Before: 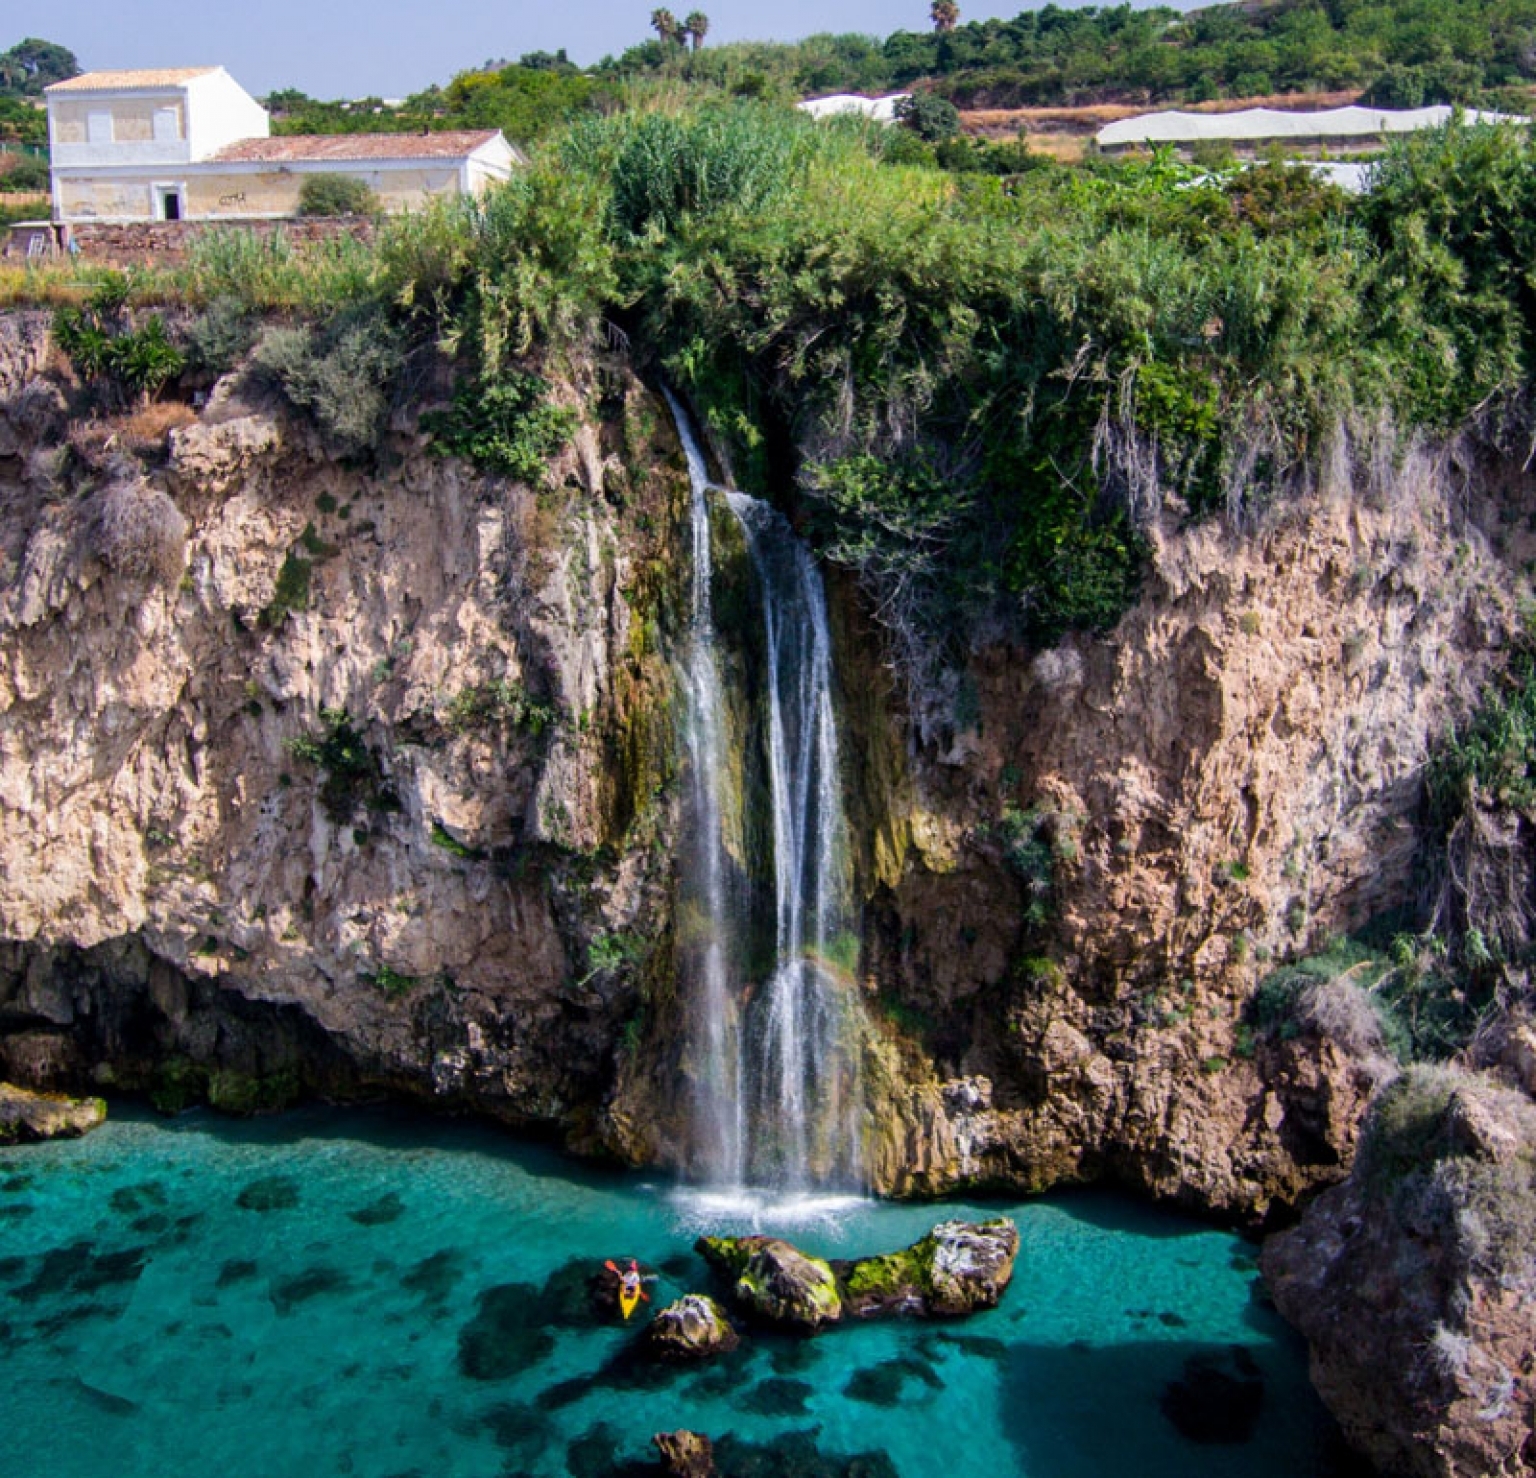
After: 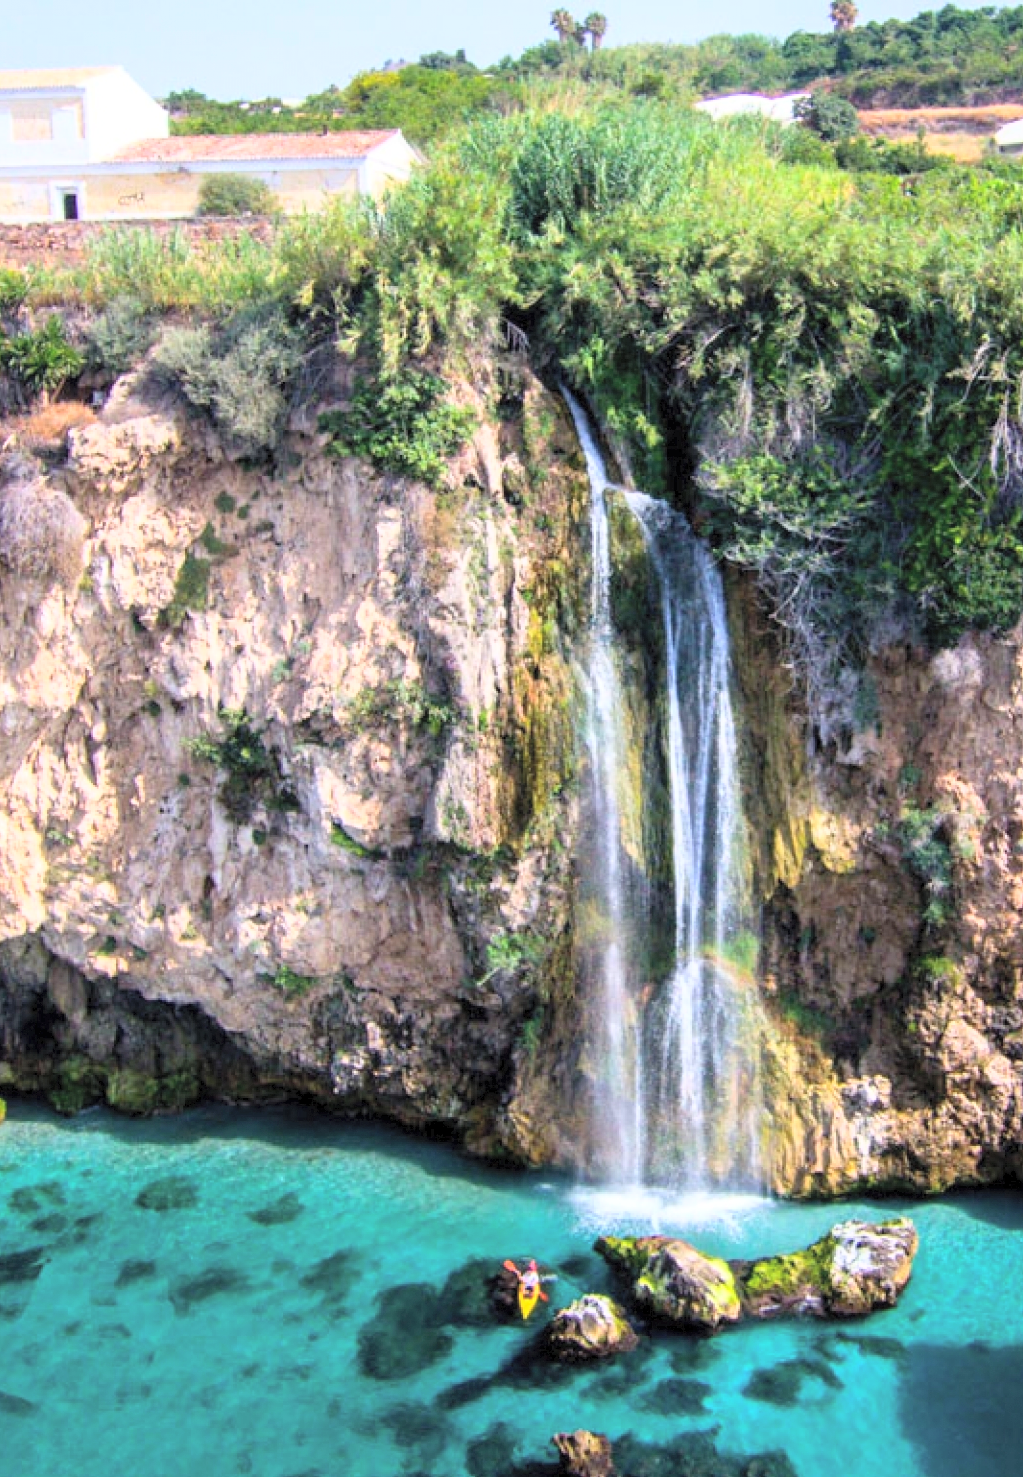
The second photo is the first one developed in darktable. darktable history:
shadows and highlights: radius 125.46, shadows 21.19, highlights -21.19, low approximation 0.01
crop and rotate: left 6.617%, right 26.717%
base curve: curves: ch0 [(0, 0) (0.557, 0.834) (1, 1)]
contrast brightness saturation: brightness 0.28
exposure: exposure 0.15 EV, compensate highlight preservation false
